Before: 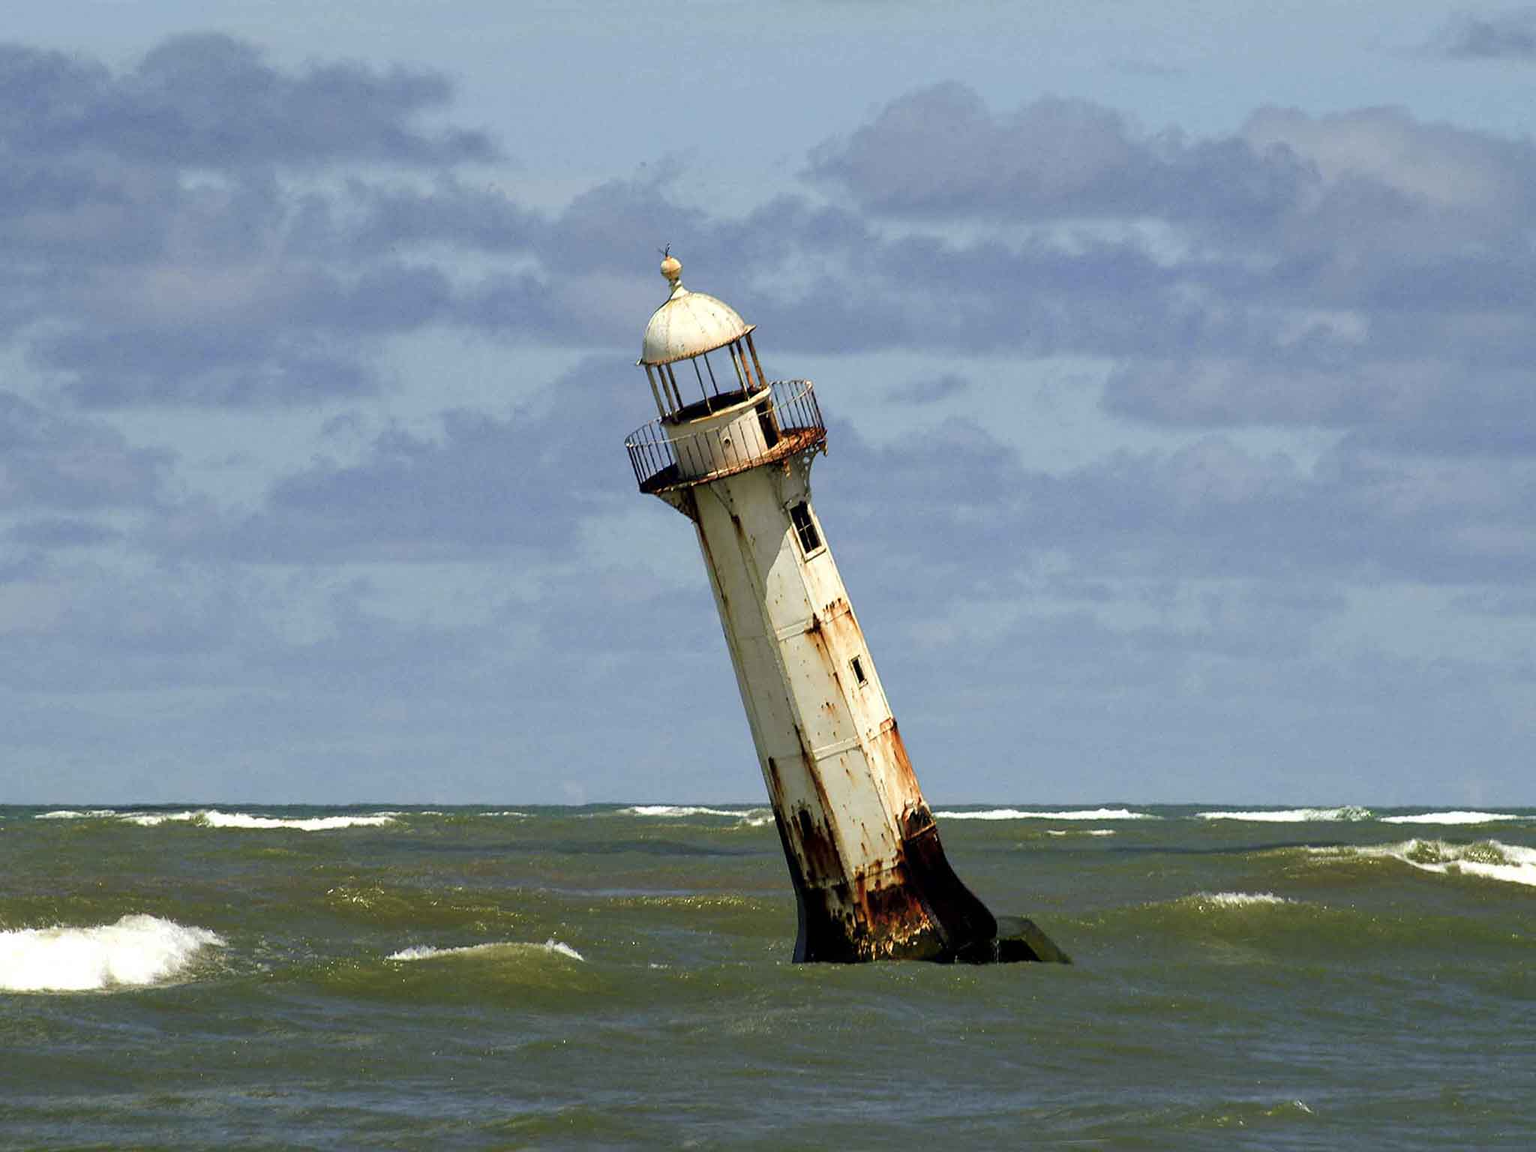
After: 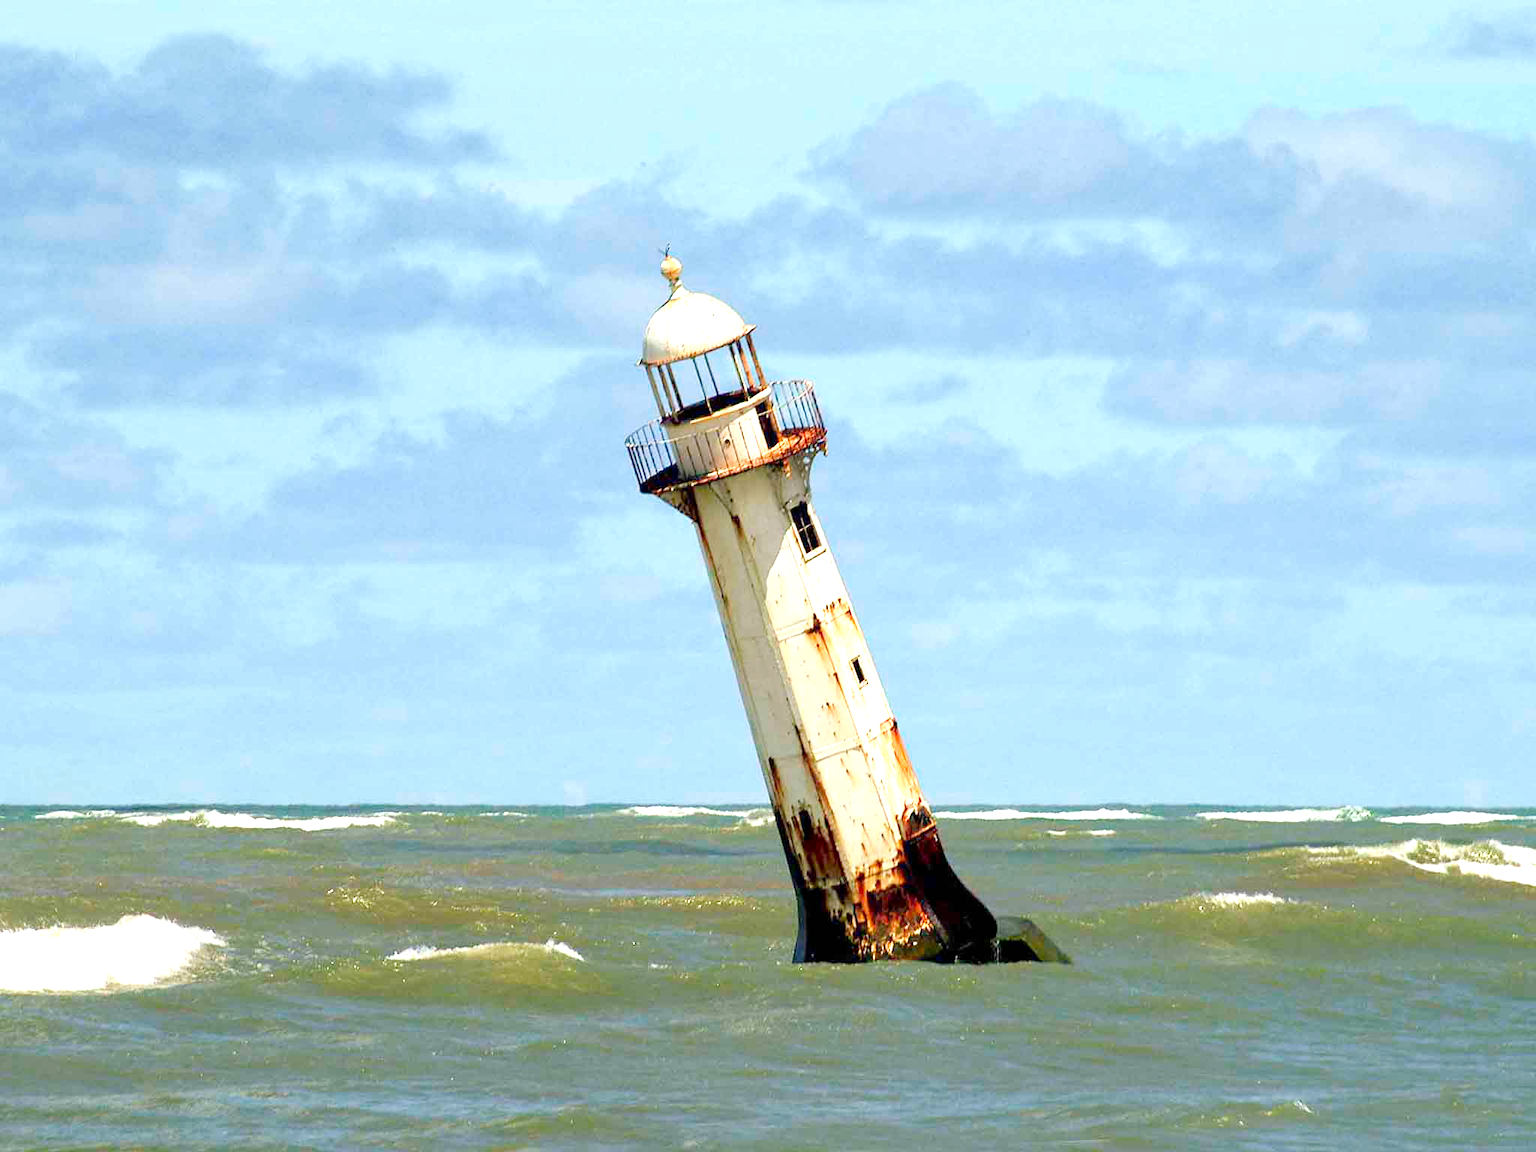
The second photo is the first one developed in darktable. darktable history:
levels: levels [0, 0.435, 0.917]
exposure: exposure 0.485 EV, compensate highlight preservation false
